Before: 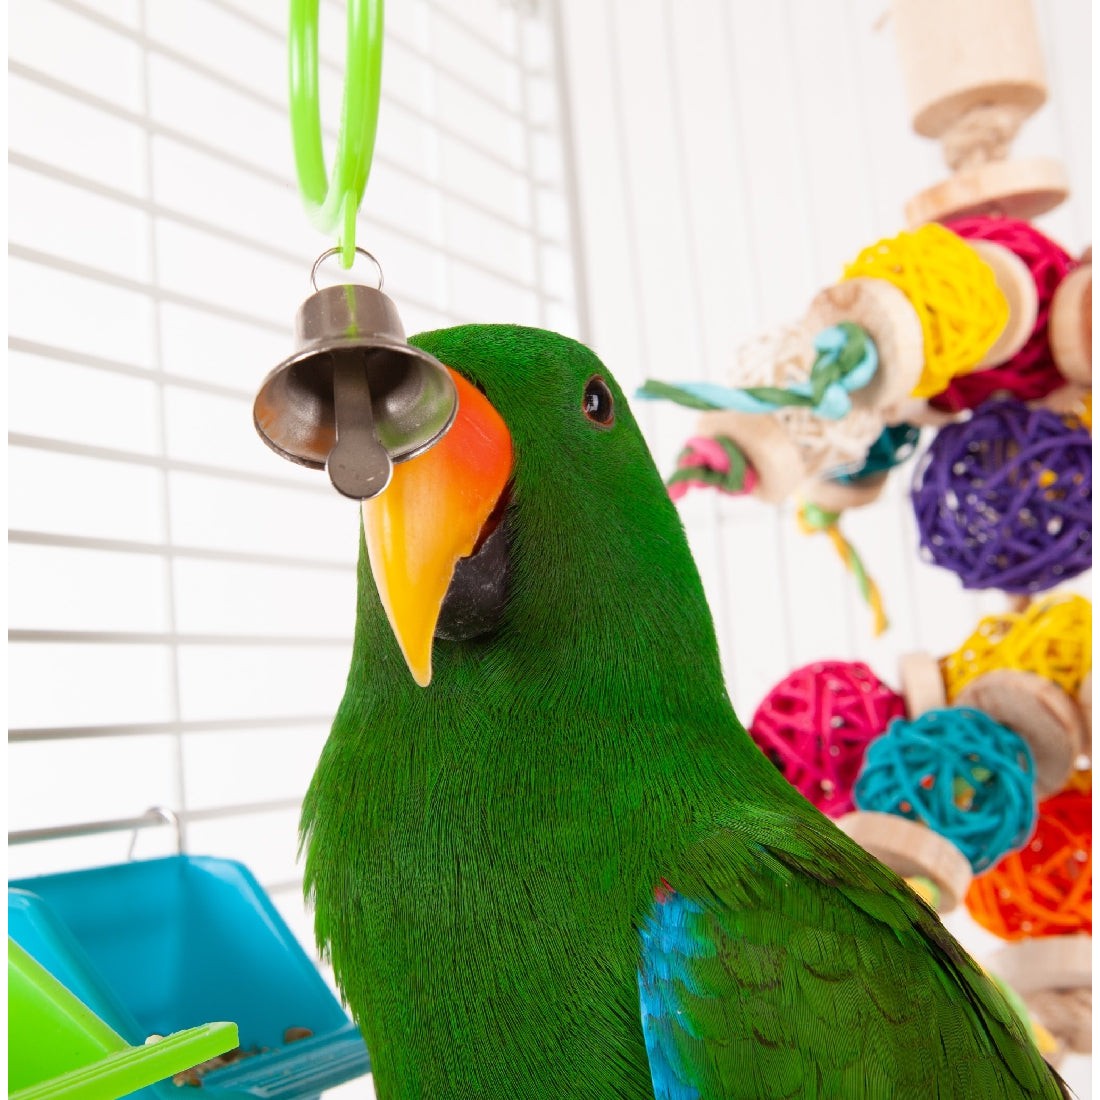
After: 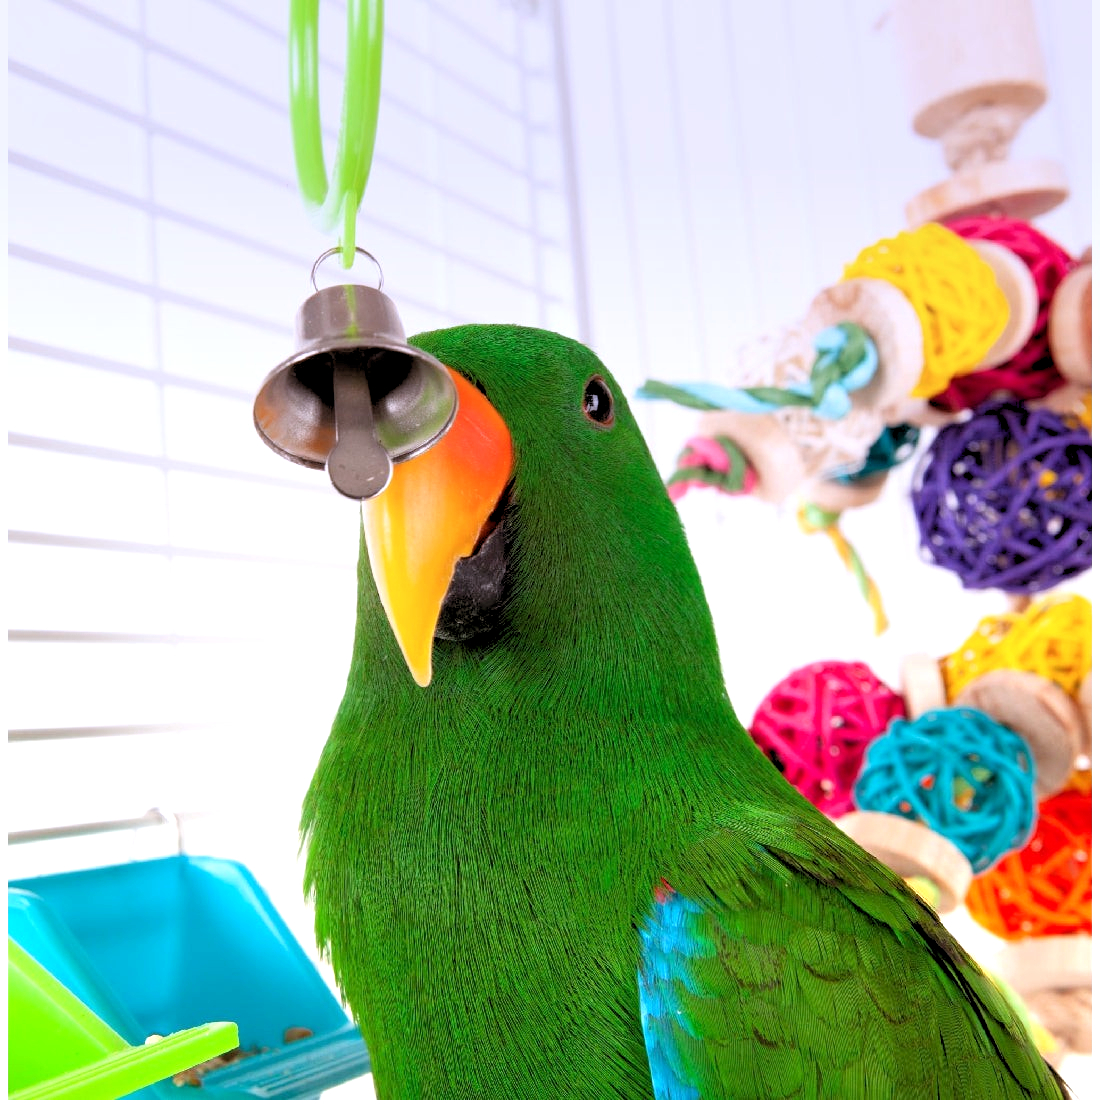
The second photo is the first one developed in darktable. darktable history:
rgb levels: levels [[0.013, 0.434, 0.89], [0, 0.5, 1], [0, 0.5, 1]]
exposure: black level correction 0.001, exposure 0.5 EV, compensate exposure bias true, compensate highlight preservation false
graduated density: hue 238.83°, saturation 50%
